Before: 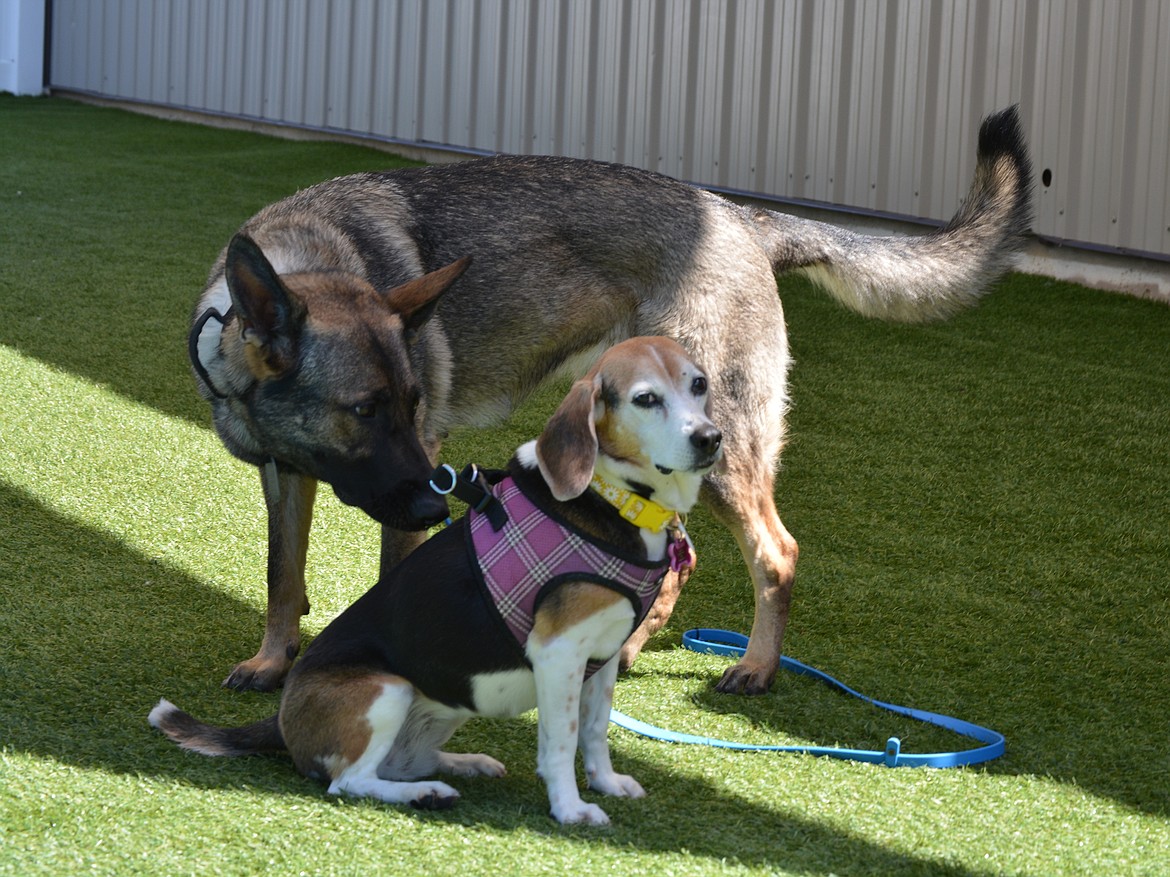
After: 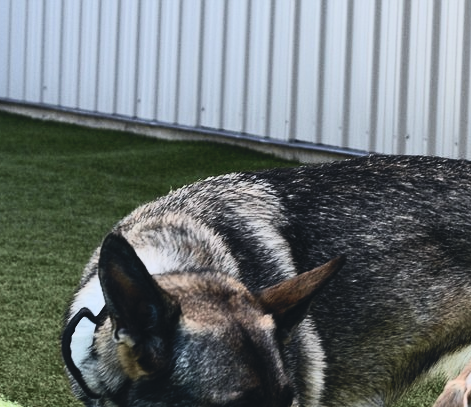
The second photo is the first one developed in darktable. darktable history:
contrast brightness saturation: contrast 0.437, brightness 0.552, saturation -0.188
crop and rotate: left 10.903%, top 0.112%, right 48.763%, bottom 53.462%
tone curve: curves: ch0 [(0, 0.047) (0.15, 0.127) (0.46, 0.466) (0.751, 0.788) (1, 0.961)]; ch1 [(0, 0) (0.43, 0.408) (0.476, 0.469) (0.505, 0.501) (0.553, 0.557) (0.592, 0.58) (0.631, 0.625) (1, 1)]; ch2 [(0, 0) (0.505, 0.495) (0.55, 0.557) (0.583, 0.573) (1, 1)], color space Lab, independent channels, preserve colors none
filmic rgb: black relative exposure -5.13 EV, white relative exposure 3.99 EV, hardness 2.88, contrast 1.298, highlights saturation mix -8.94%, contrast in shadows safe
